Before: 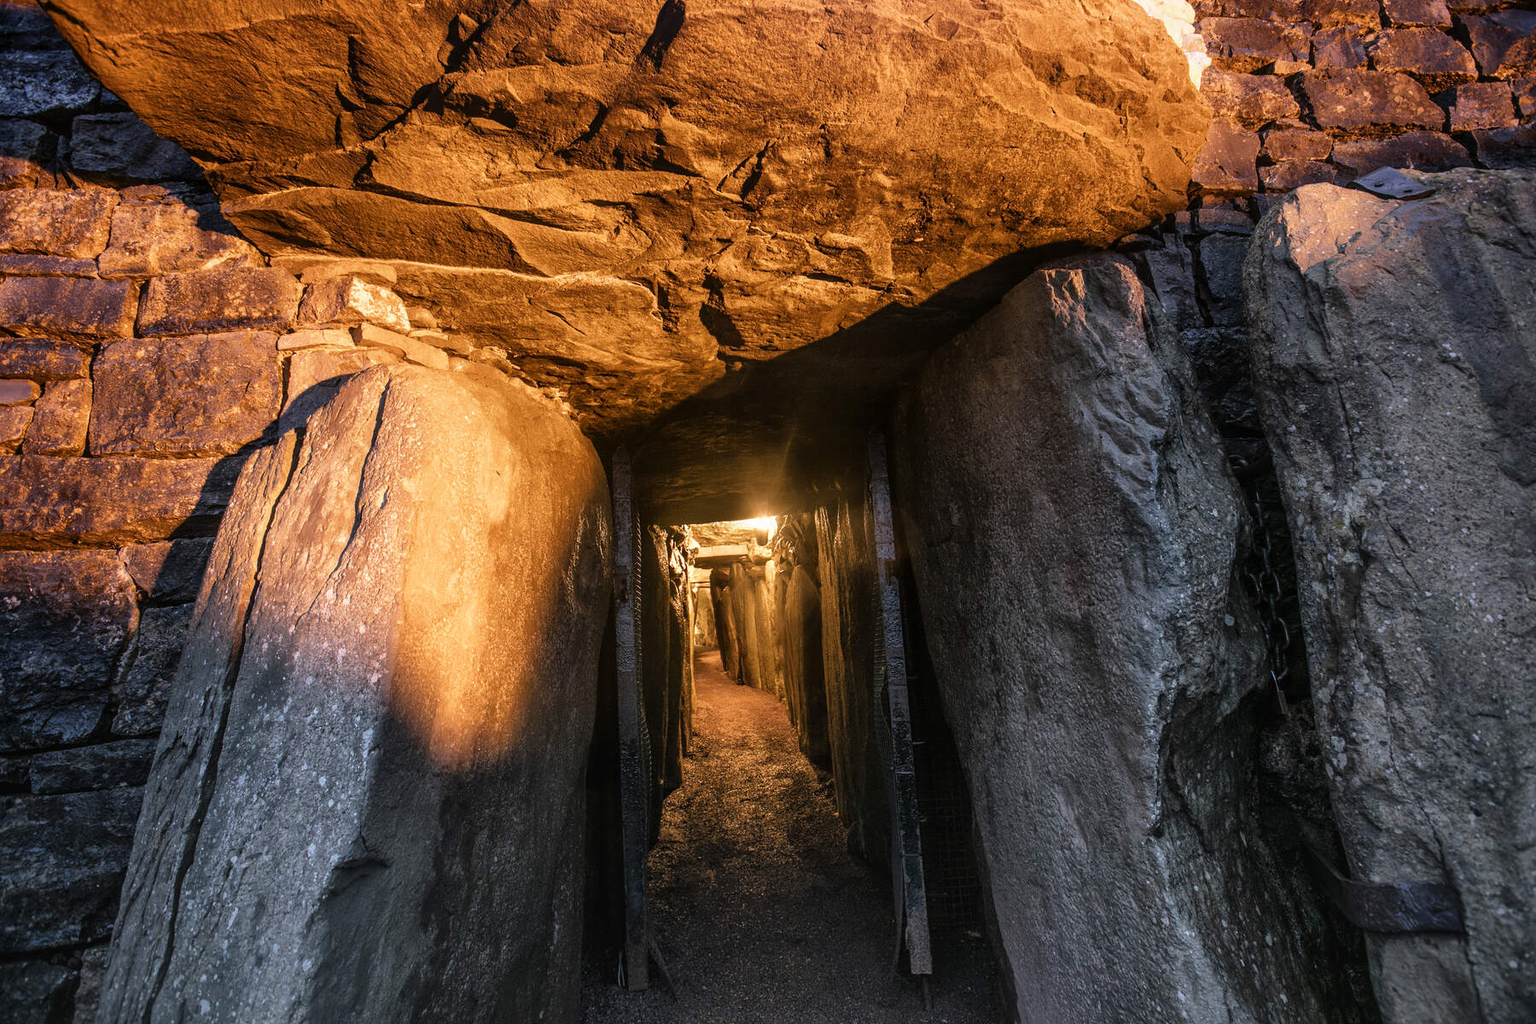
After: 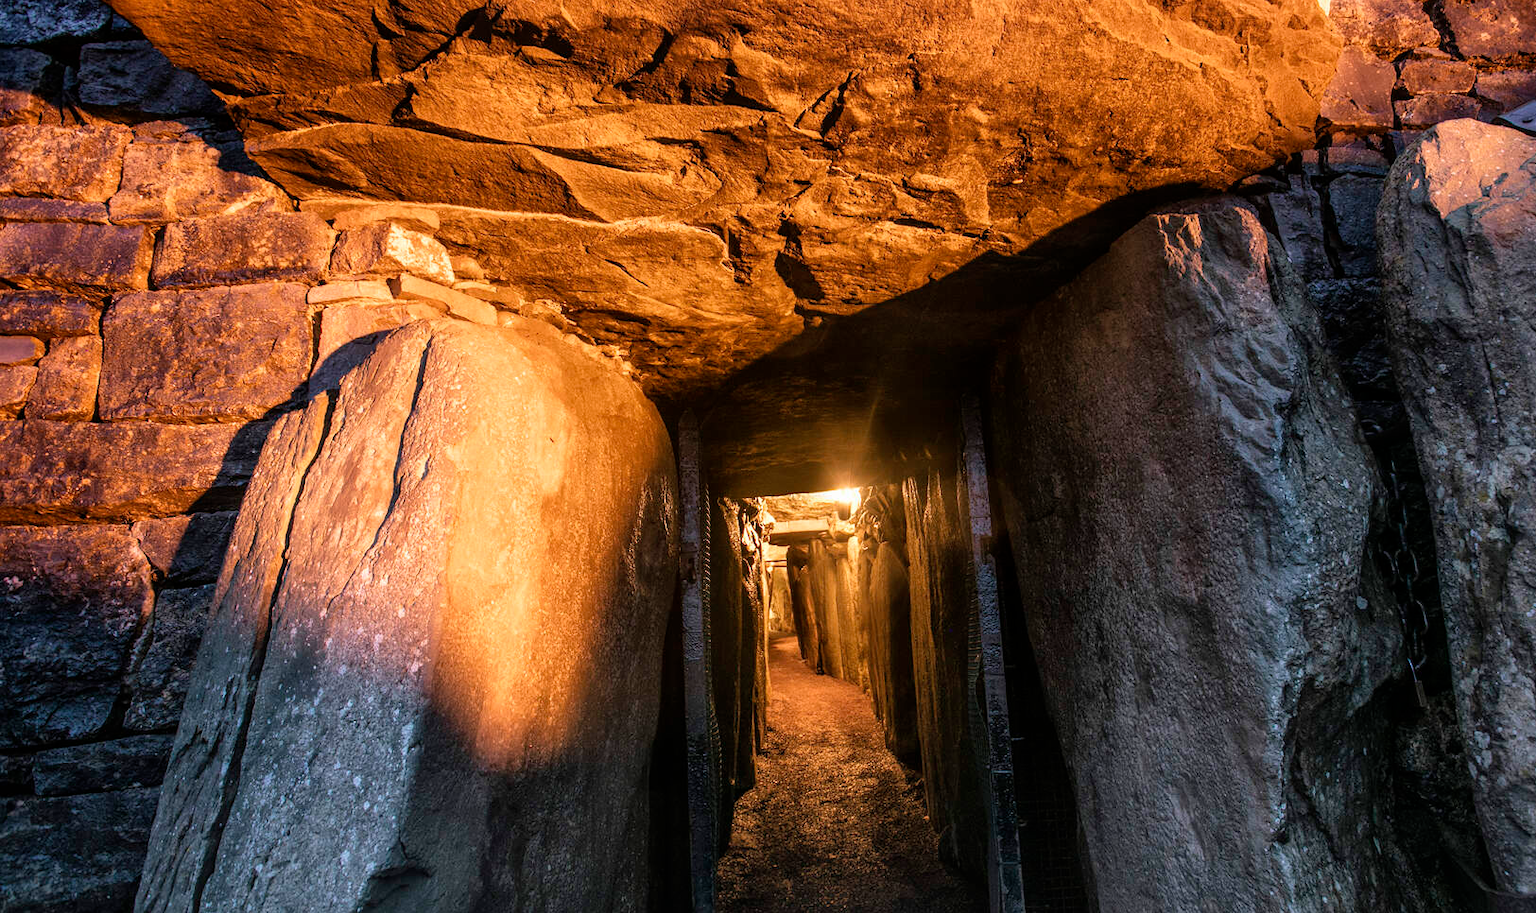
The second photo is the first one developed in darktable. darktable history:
velvia: on, module defaults
crop: top 7.49%, right 9.717%, bottom 11.943%
